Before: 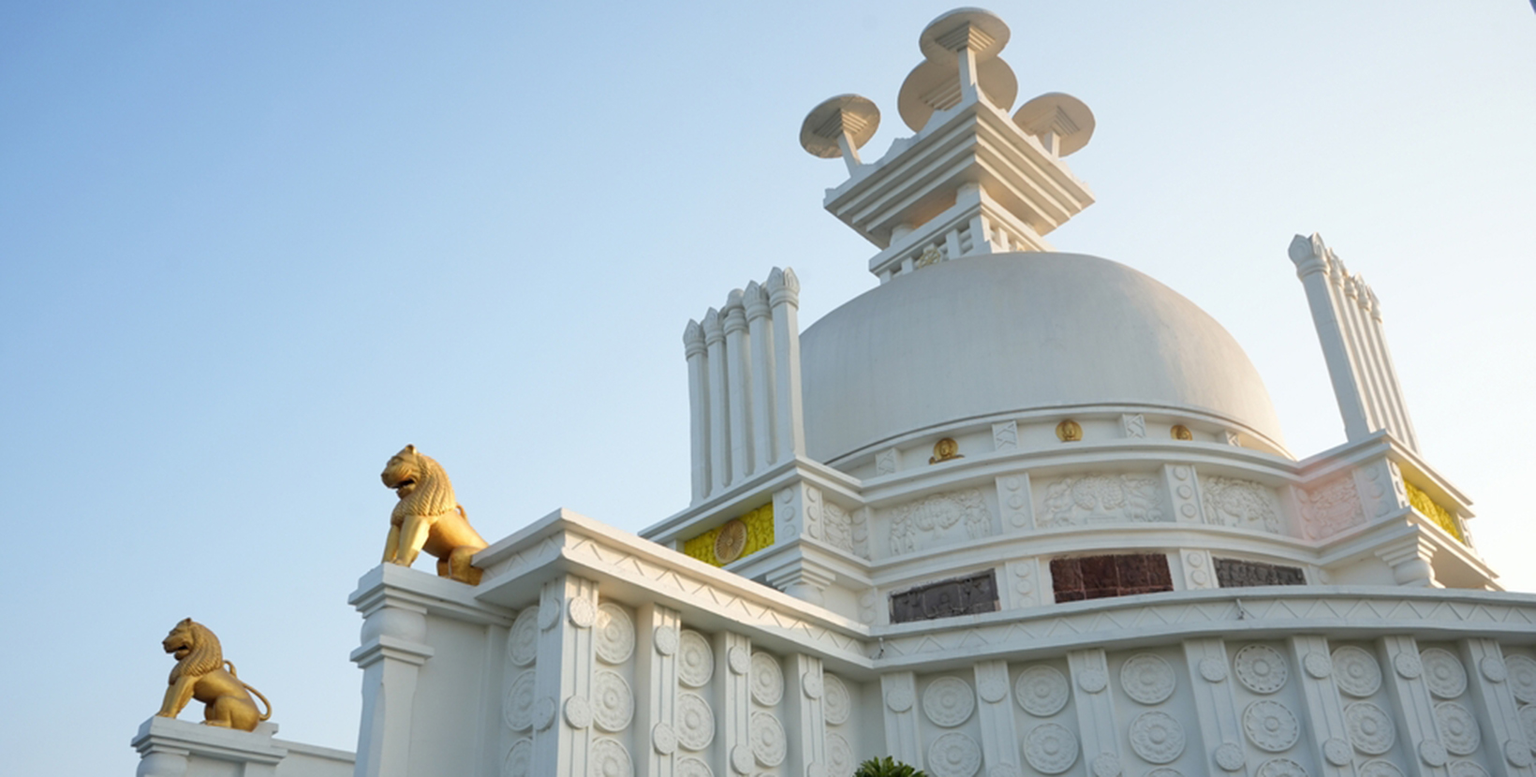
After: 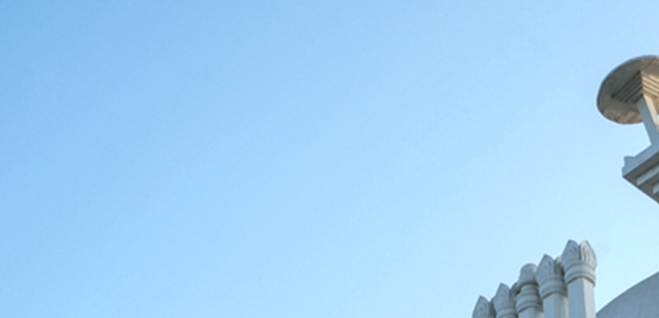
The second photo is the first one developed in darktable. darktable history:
local contrast: detail 142%
color correction: highlights a* -3.8, highlights b* -10.62
crop: left 15.675%, top 5.448%, right 44.115%, bottom 56.177%
